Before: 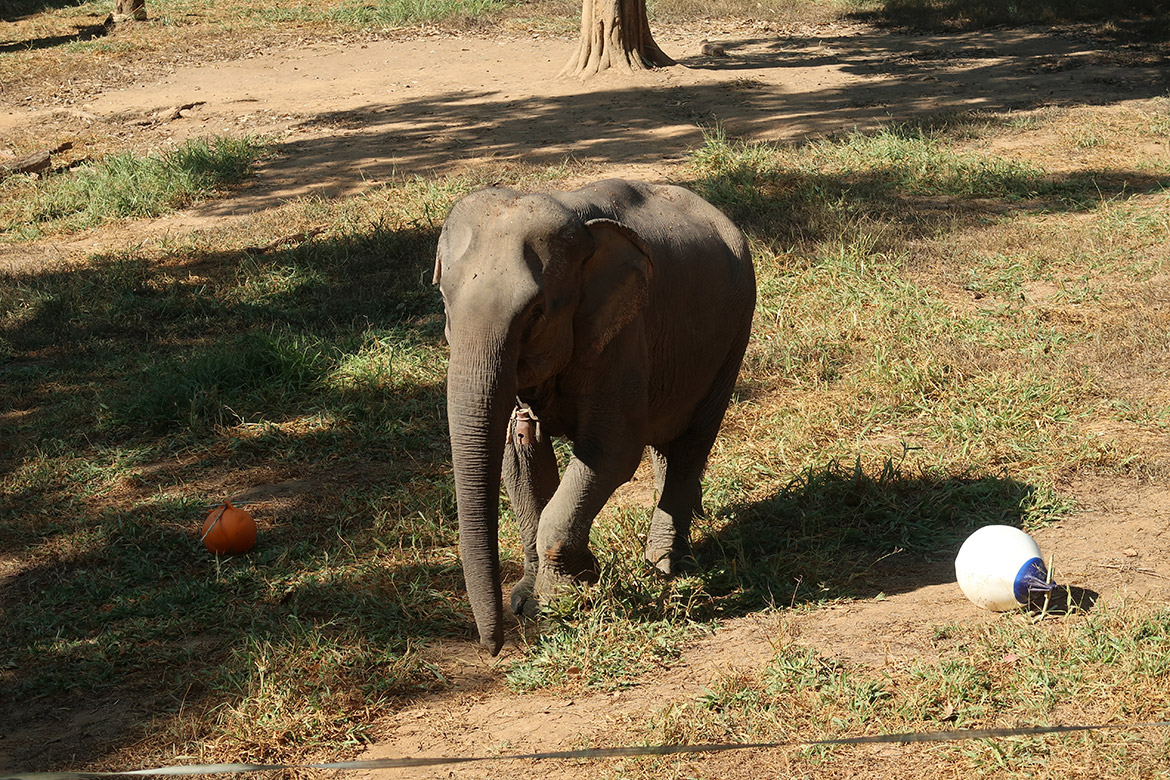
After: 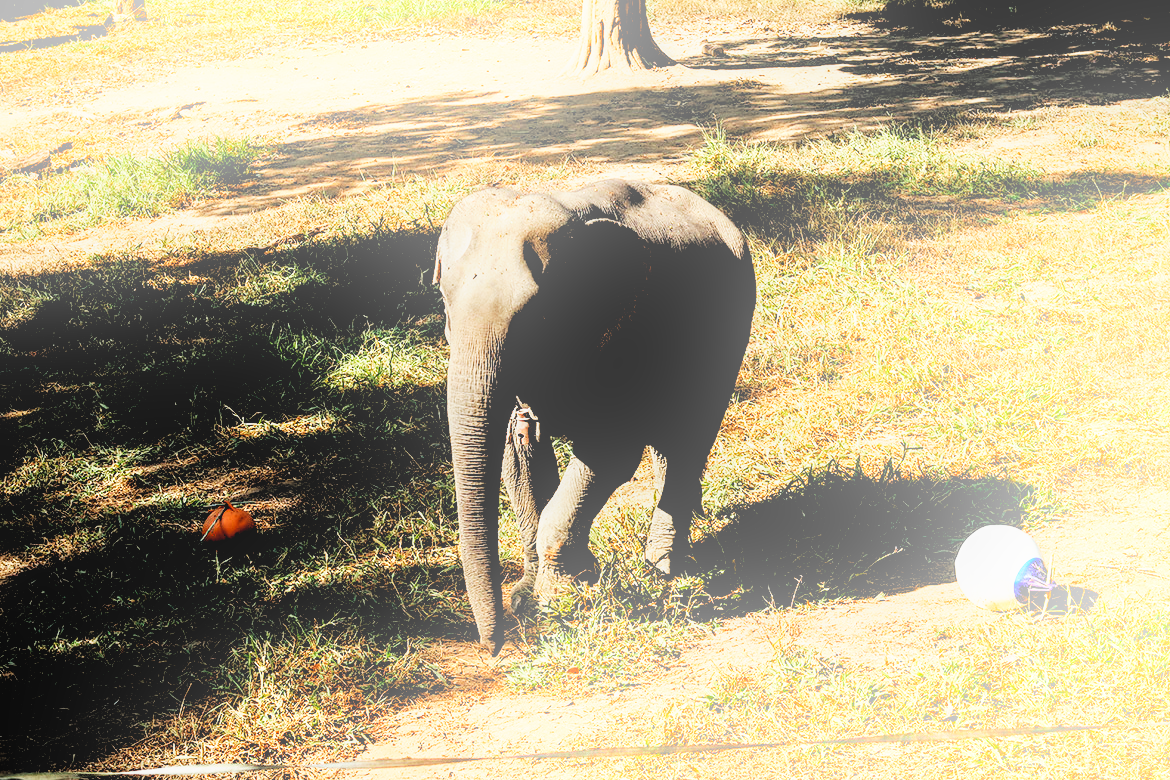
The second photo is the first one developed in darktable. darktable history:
base curve: curves: ch0 [(0, 0) (0.007, 0.004) (0.027, 0.03) (0.046, 0.07) (0.207, 0.54) (0.442, 0.872) (0.673, 0.972) (1, 1)], preserve colors none
rgb levels: levels [[0.029, 0.461, 0.922], [0, 0.5, 1], [0, 0.5, 1]]
bloom: on, module defaults
local contrast: on, module defaults
